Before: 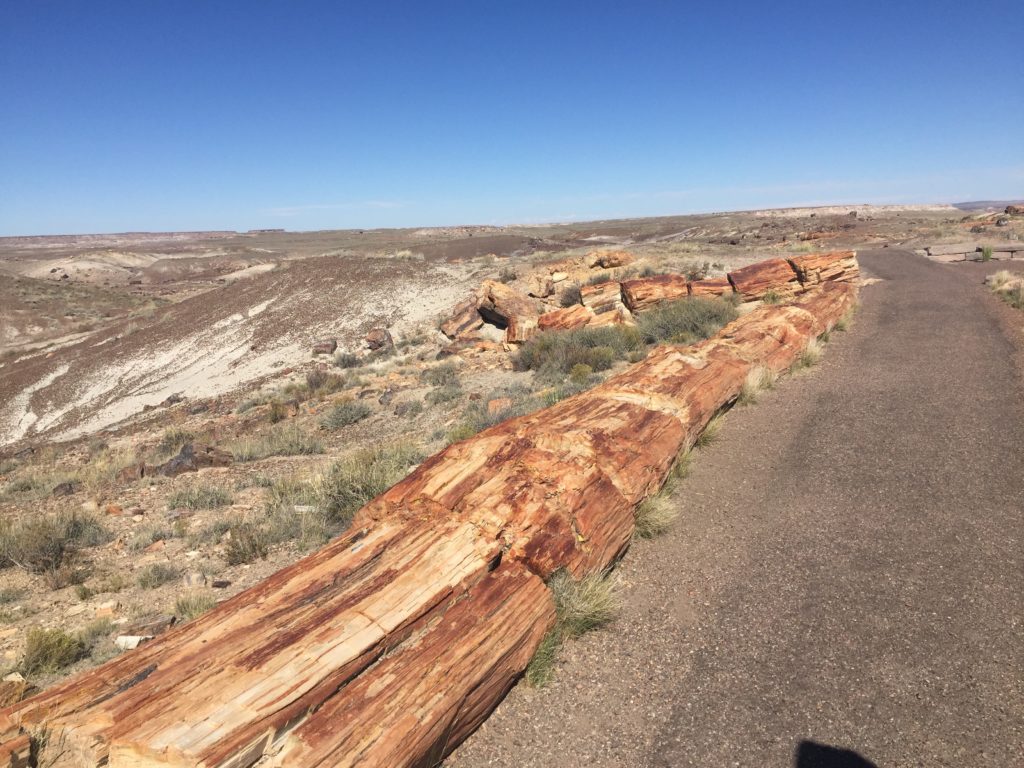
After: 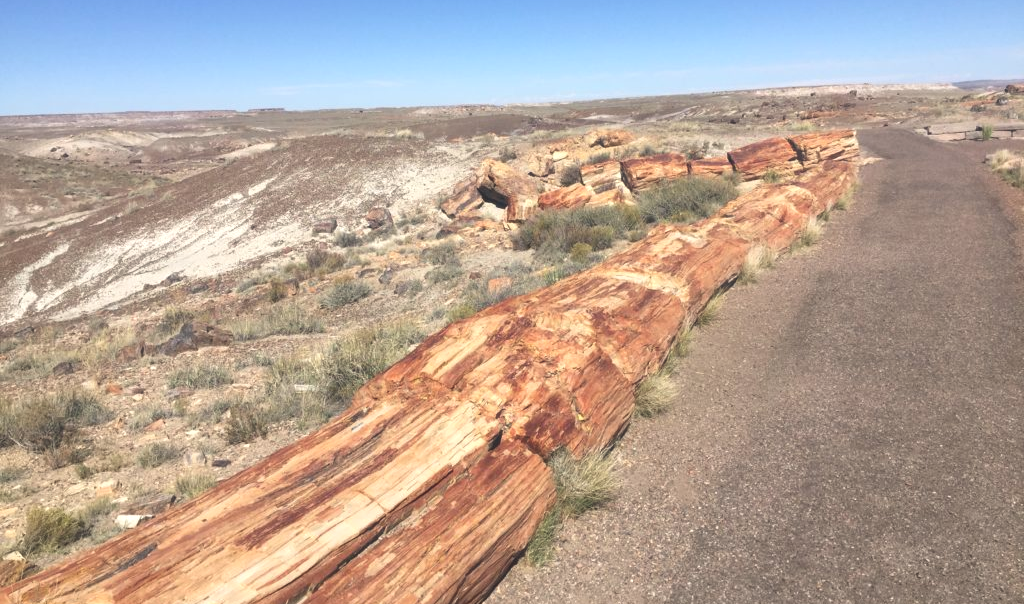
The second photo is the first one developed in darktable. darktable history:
exposure: exposure 0.29 EV, compensate highlight preservation false
crop and rotate: top 15.774%, bottom 5.506%
haze removal: strength -0.1, adaptive false
